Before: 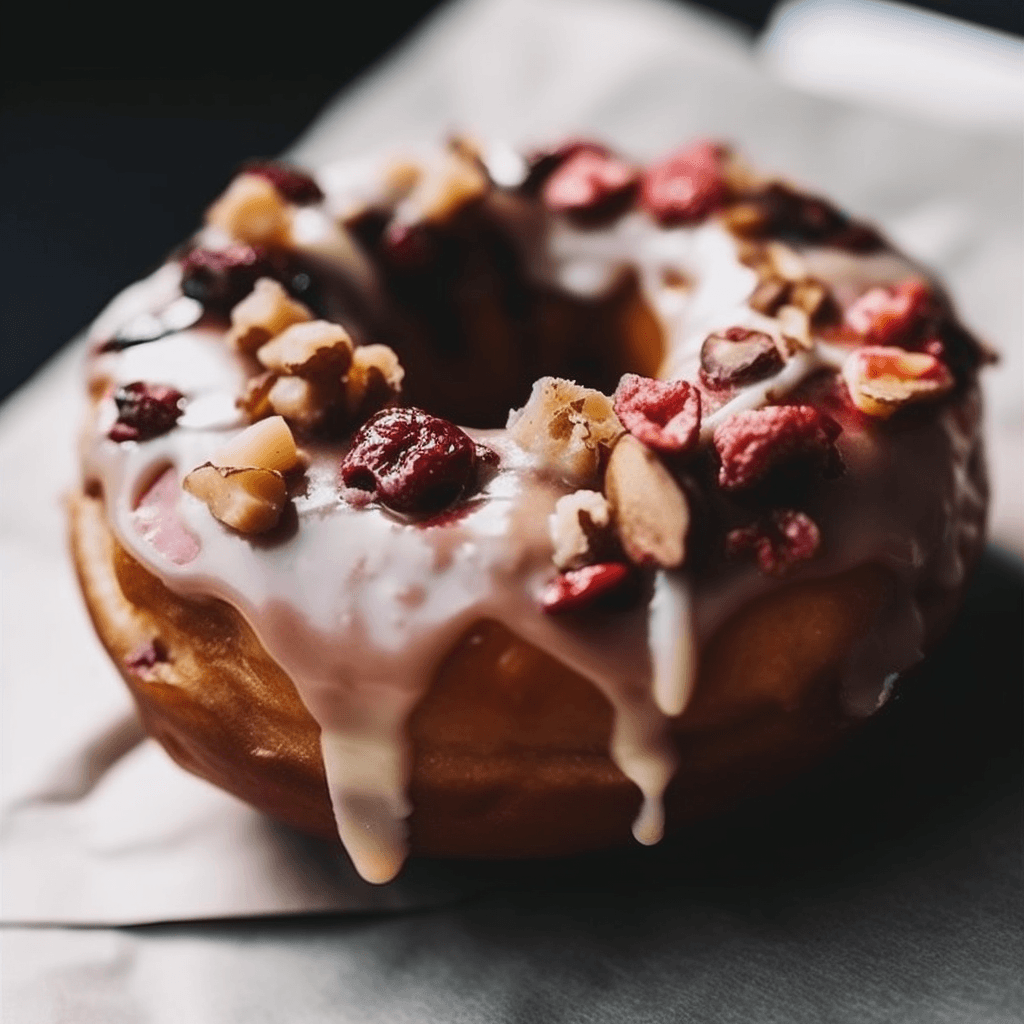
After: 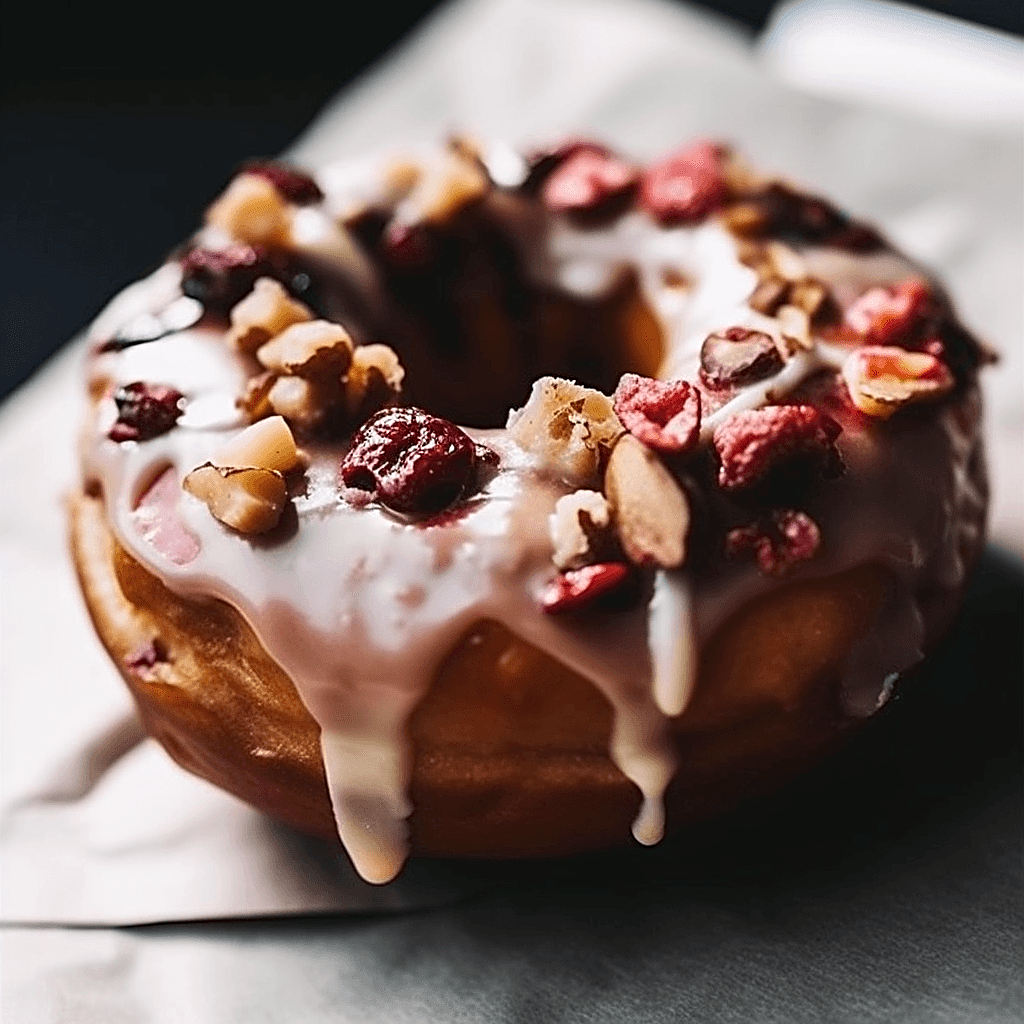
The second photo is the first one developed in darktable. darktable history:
sharpen: radius 2.543, amount 0.636
exposure: black level correction 0.002, exposure 0.15 EV, compensate highlight preservation false
